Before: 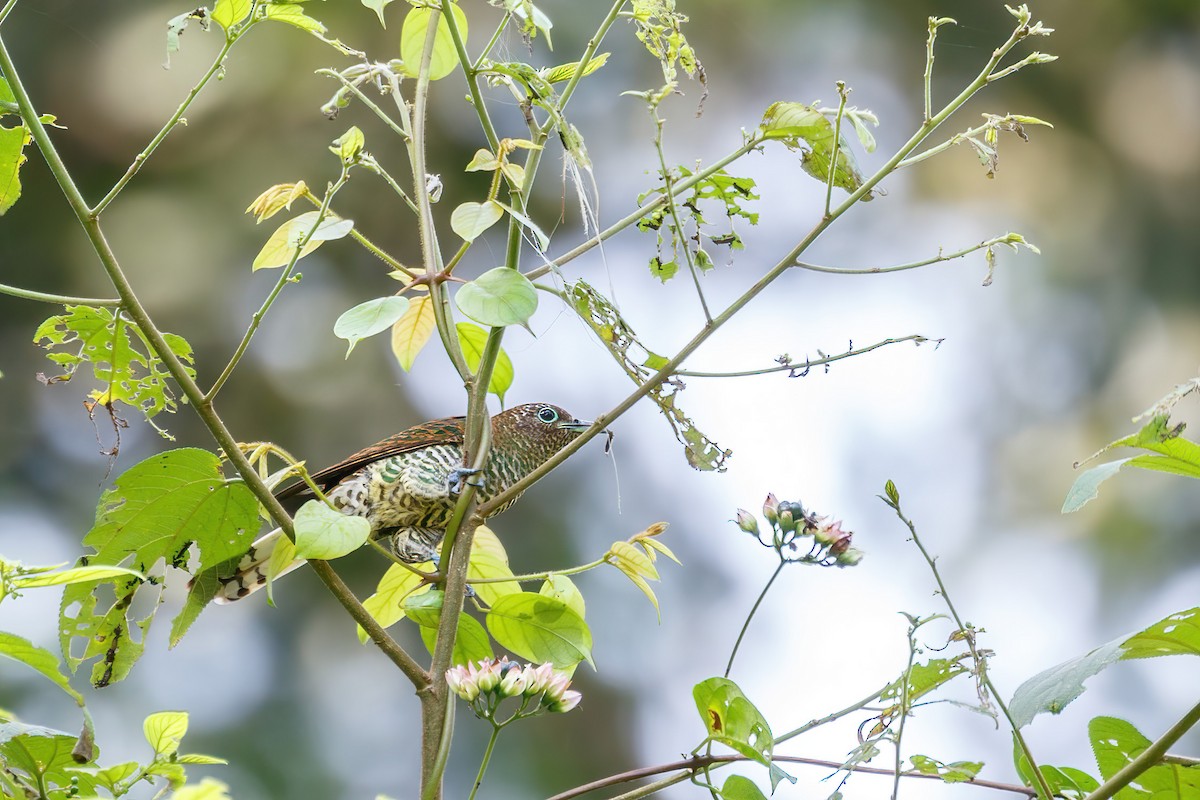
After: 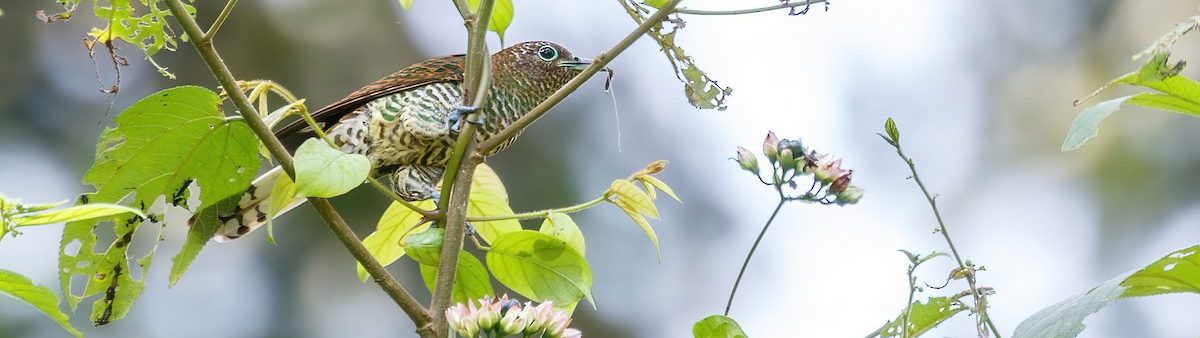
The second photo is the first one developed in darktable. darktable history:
crop: top 45.366%, bottom 12.289%
